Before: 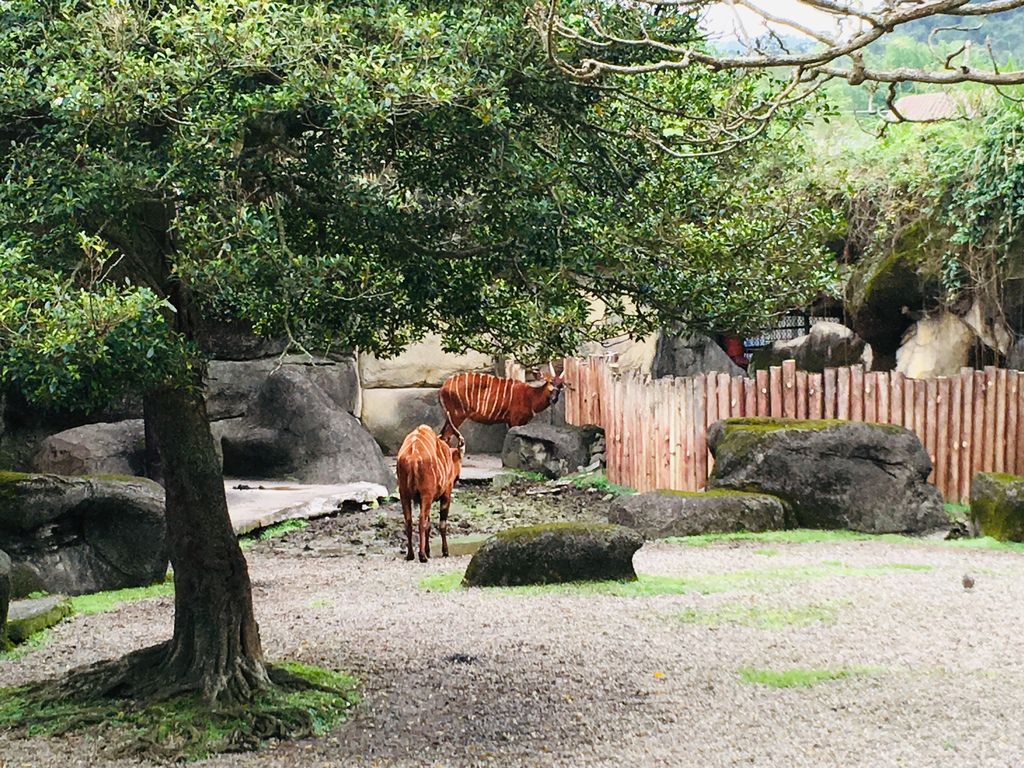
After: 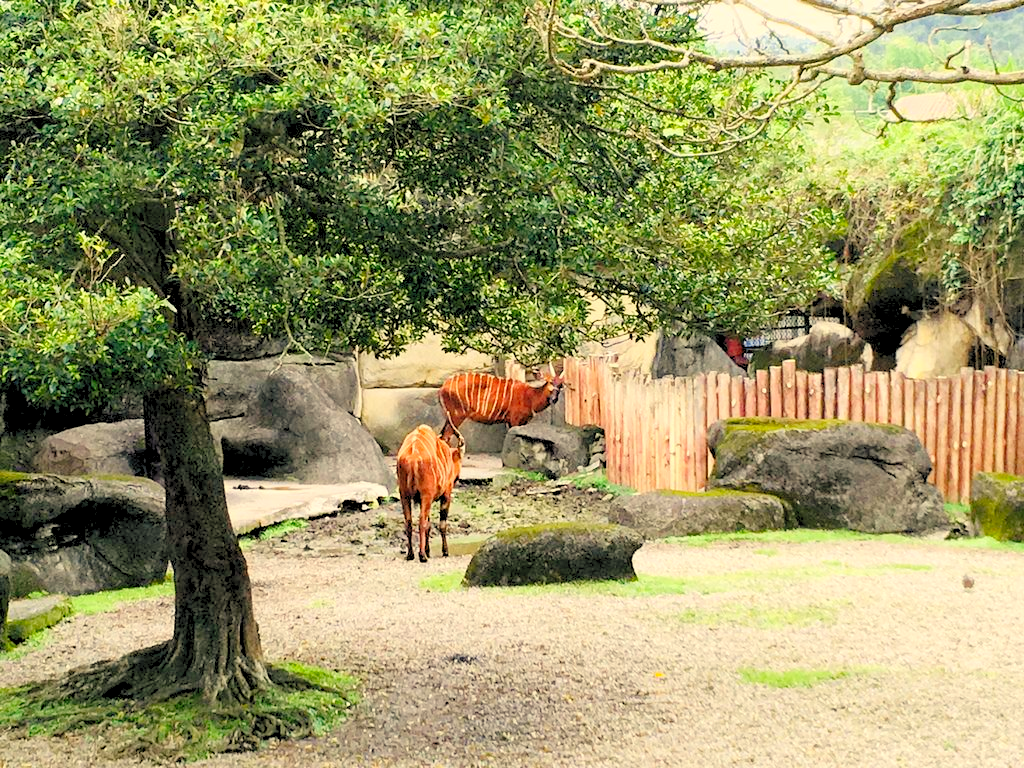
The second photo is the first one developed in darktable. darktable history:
levels: black 0.067%, levels [0.072, 0.414, 0.976]
color correction: highlights a* 1.38, highlights b* 18.03
